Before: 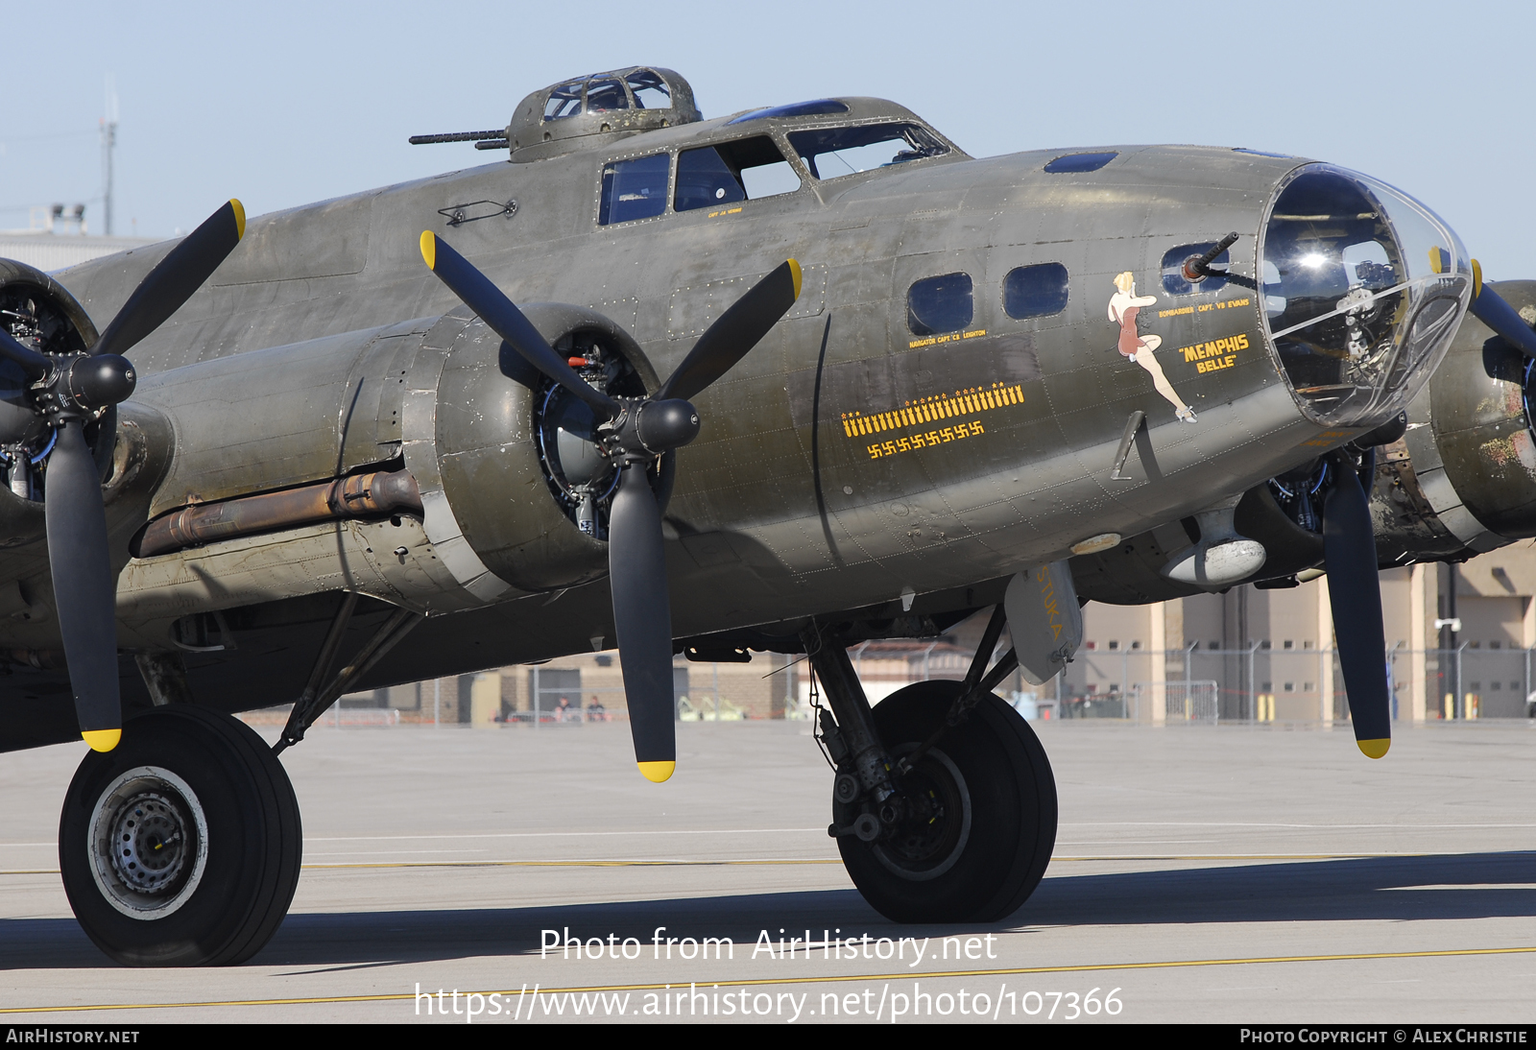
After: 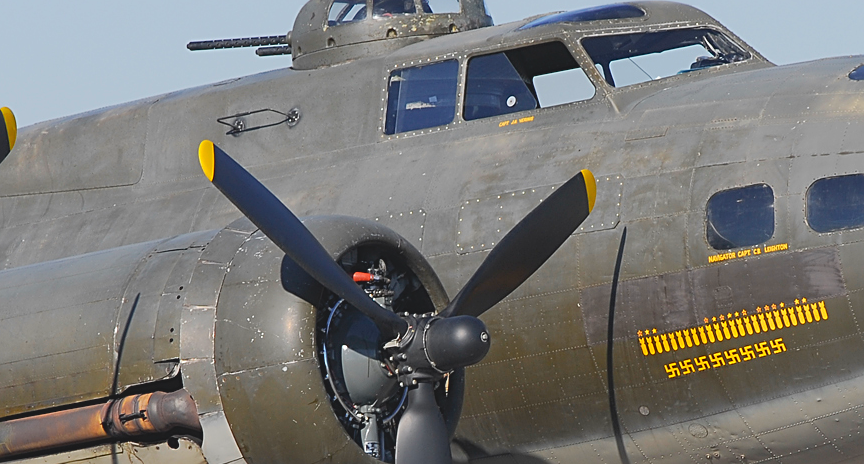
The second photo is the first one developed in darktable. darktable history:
crop: left 14.969%, top 9.19%, right 30.996%, bottom 48.358%
sharpen: on, module defaults
color zones: curves: ch0 [(0.224, 0.526) (0.75, 0.5)]; ch1 [(0.055, 0.526) (0.224, 0.761) (0.377, 0.526) (0.75, 0.5)]
contrast brightness saturation: contrast -0.152, brightness 0.044, saturation -0.13
